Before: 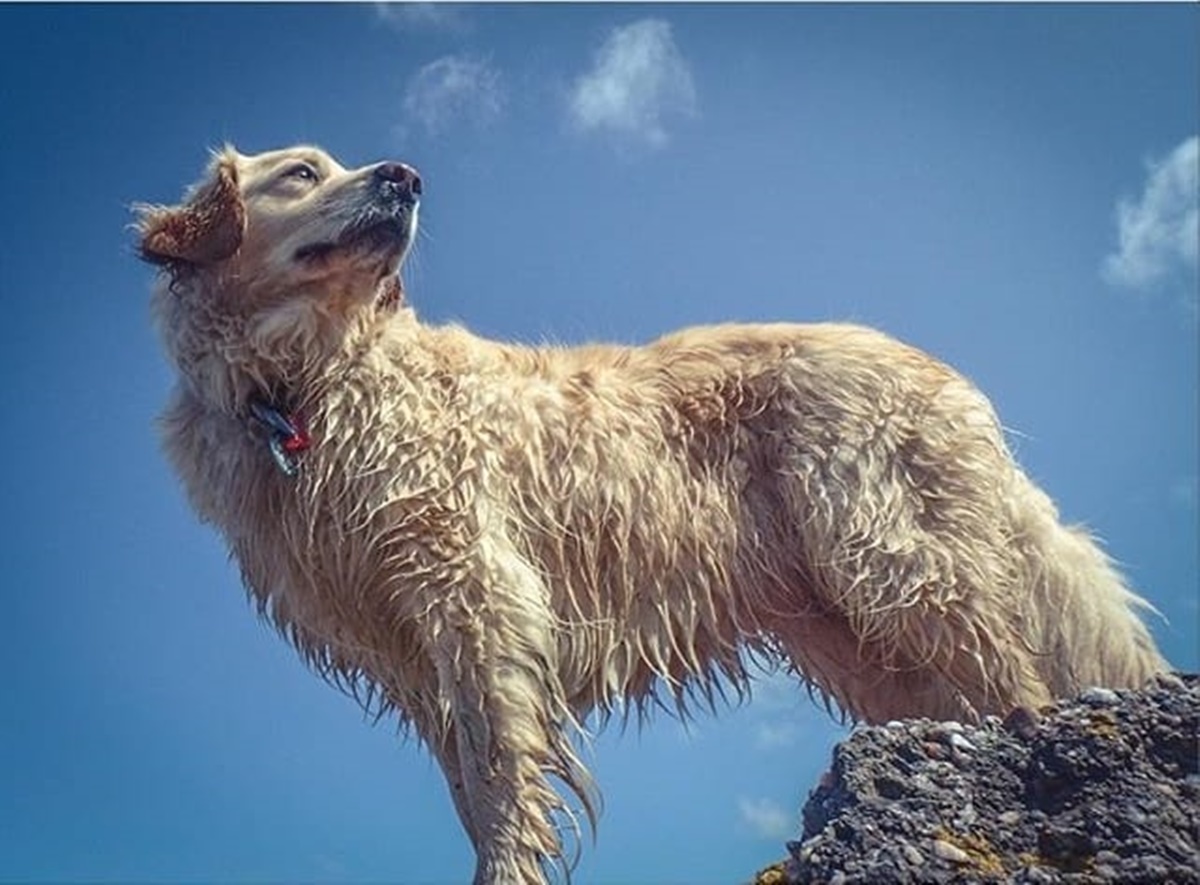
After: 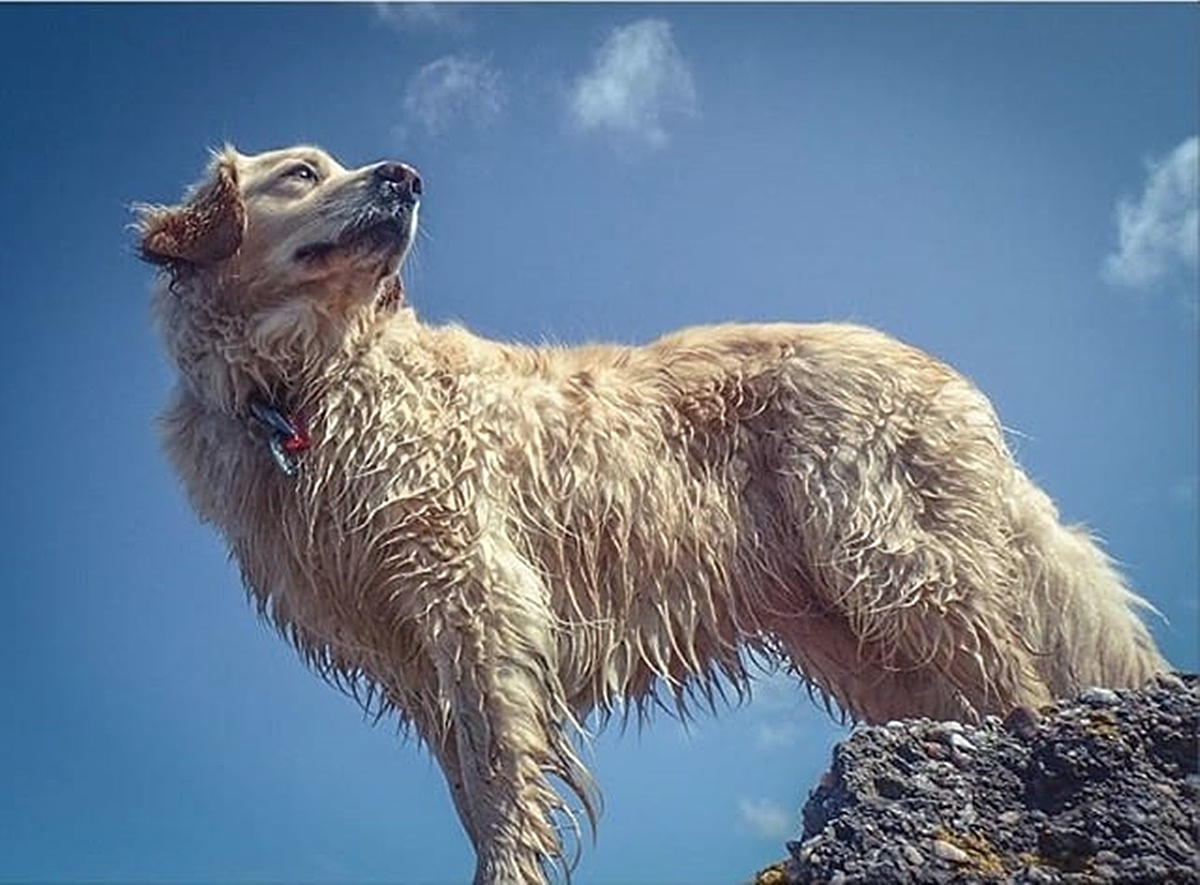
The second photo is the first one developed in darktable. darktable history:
sharpen: on, module defaults
contrast brightness saturation: saturation -0.066
